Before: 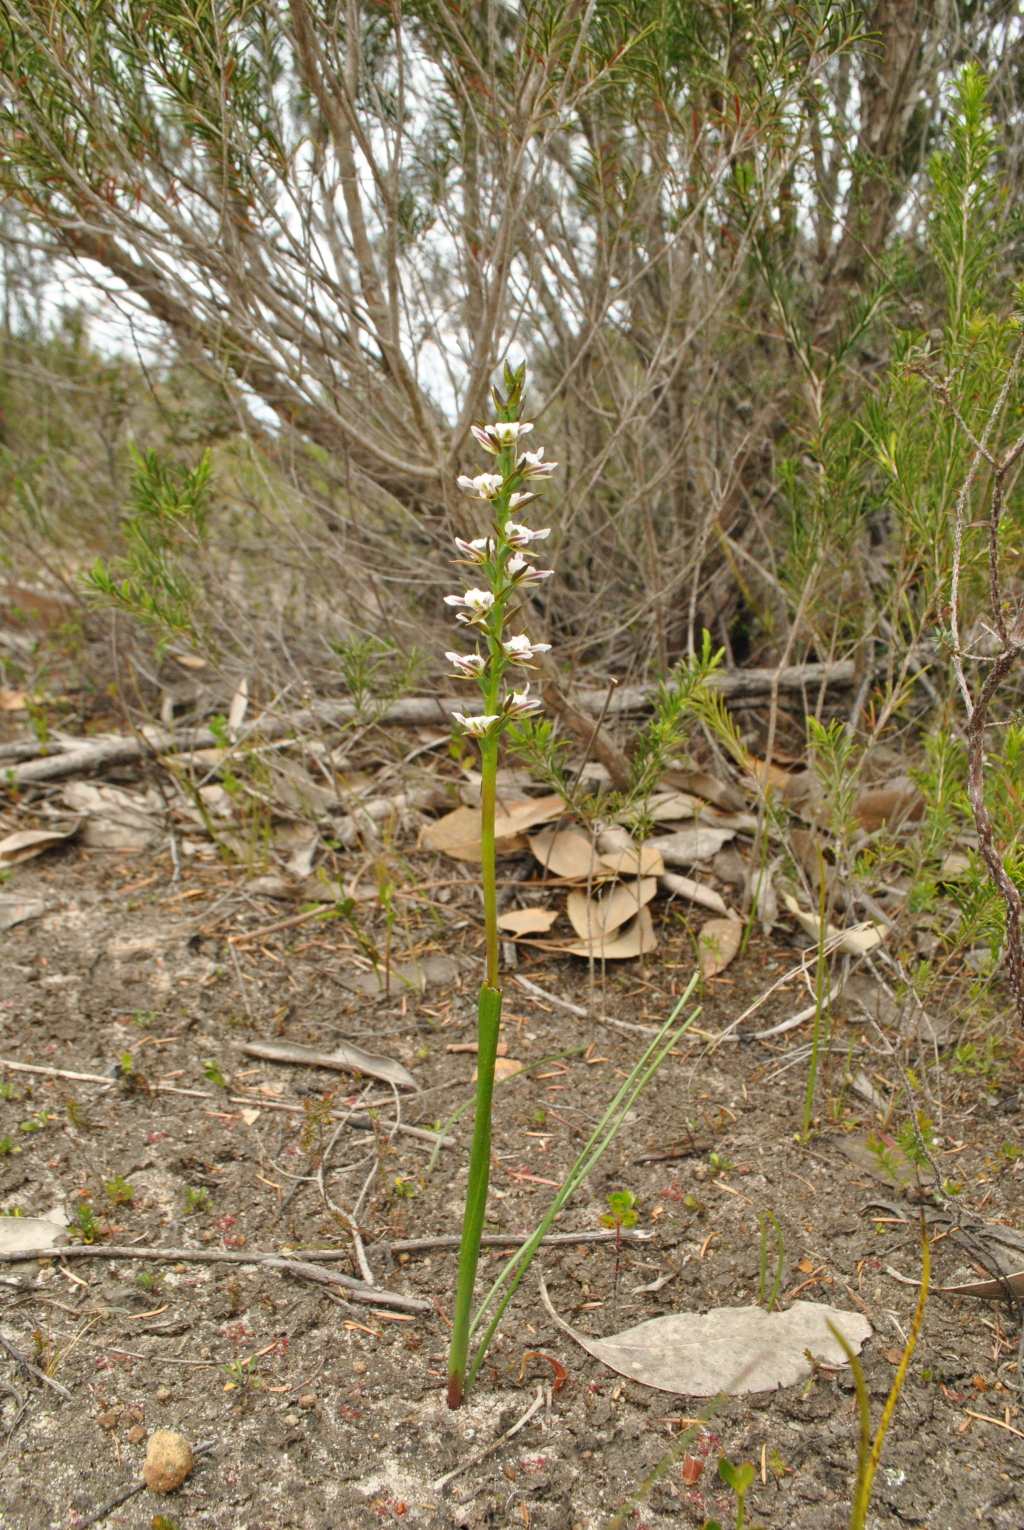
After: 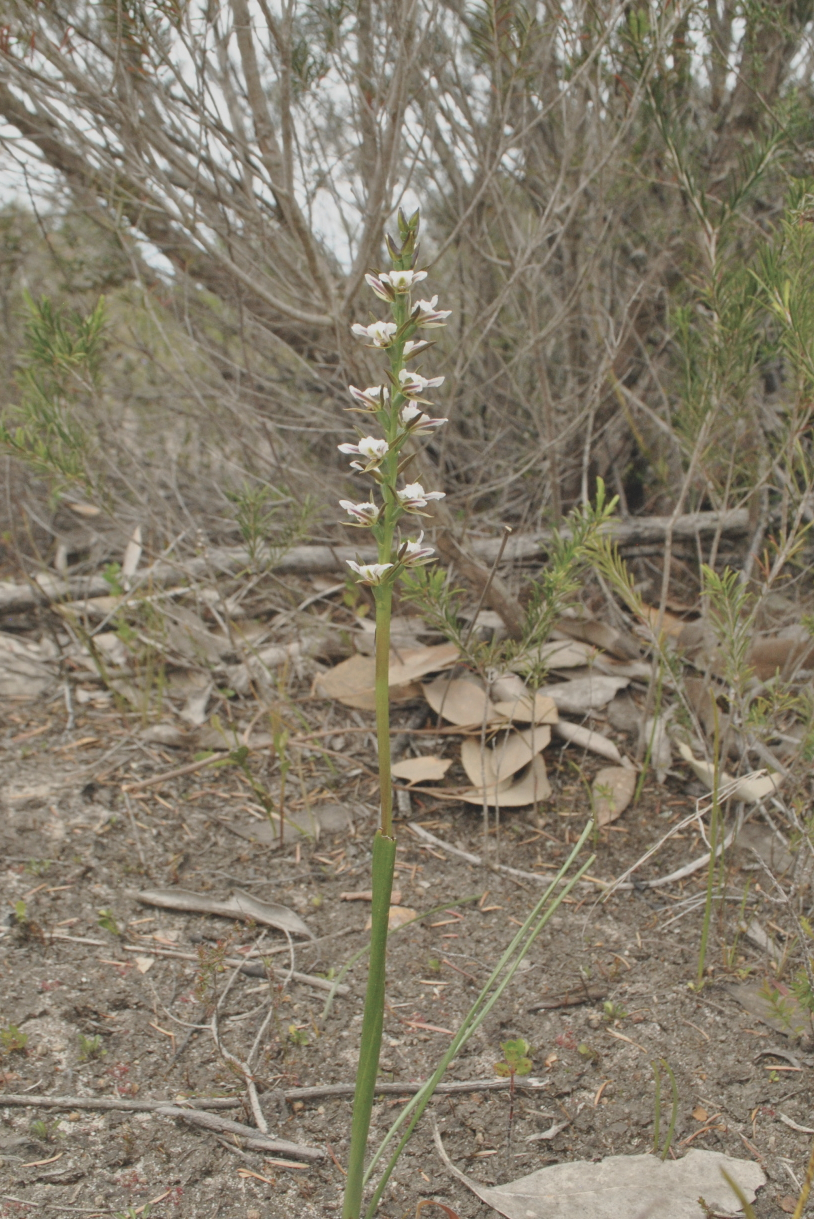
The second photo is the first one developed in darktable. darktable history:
crop and rotate: left 10.414%, top 9.946%, right 10.021%, bottom 10.325%
contrast brightness saturation: contrast -0.248, saturation -0.435
